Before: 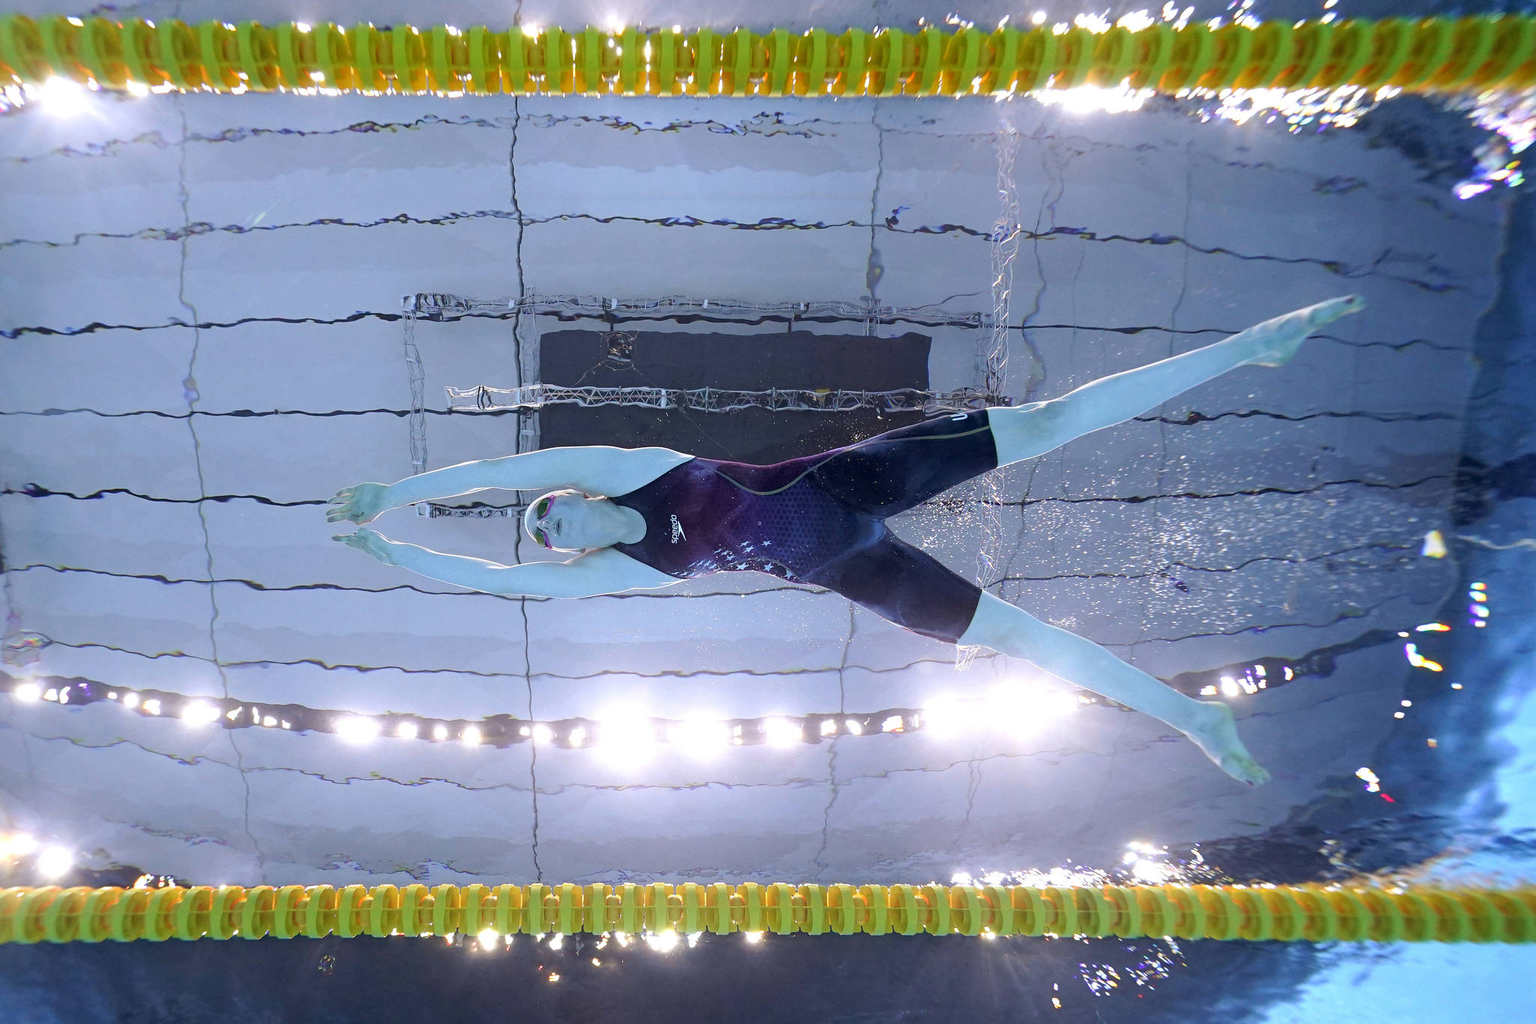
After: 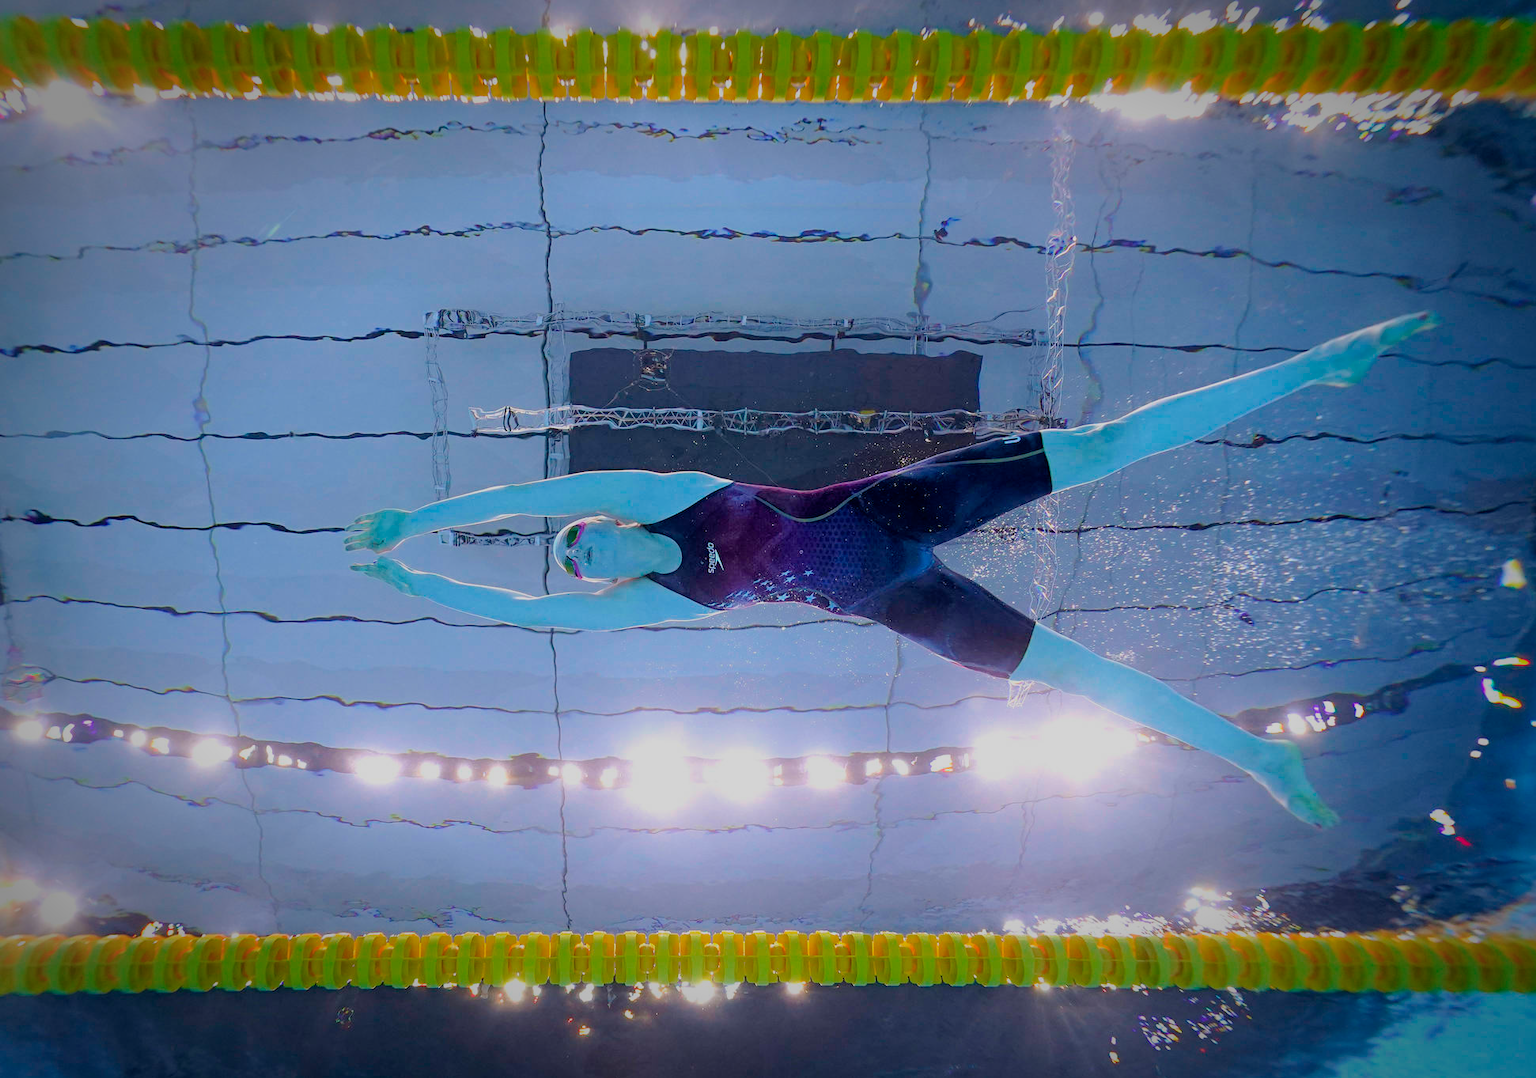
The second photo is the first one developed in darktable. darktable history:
color balance rgb: perceptual saturation grading › global saturation 25%, global vibrance 20%
crop and rotate: right 5.167%
filmic rgb: middle gray luminance 18.42%, black relative exposure -10.5 EV, white relative exposure 3.4 EV, threshold 6 EV, target black luminance 0%, hardness 6.03, latitude 99%, contrast 0.847, shadows ↔ highlights balance 0.505%, add noise in highlights 0, preserve chrominance max RGB, color science v3 (2019), use custom middle-gray values true, iterations of high-quality reconstruction 0, contrast in highlights soft, enable highlight reconstruction true
vignetting: fall-off start 70.97%, brightness -0.584, saturation -0.118, width/height ratio 1.333
